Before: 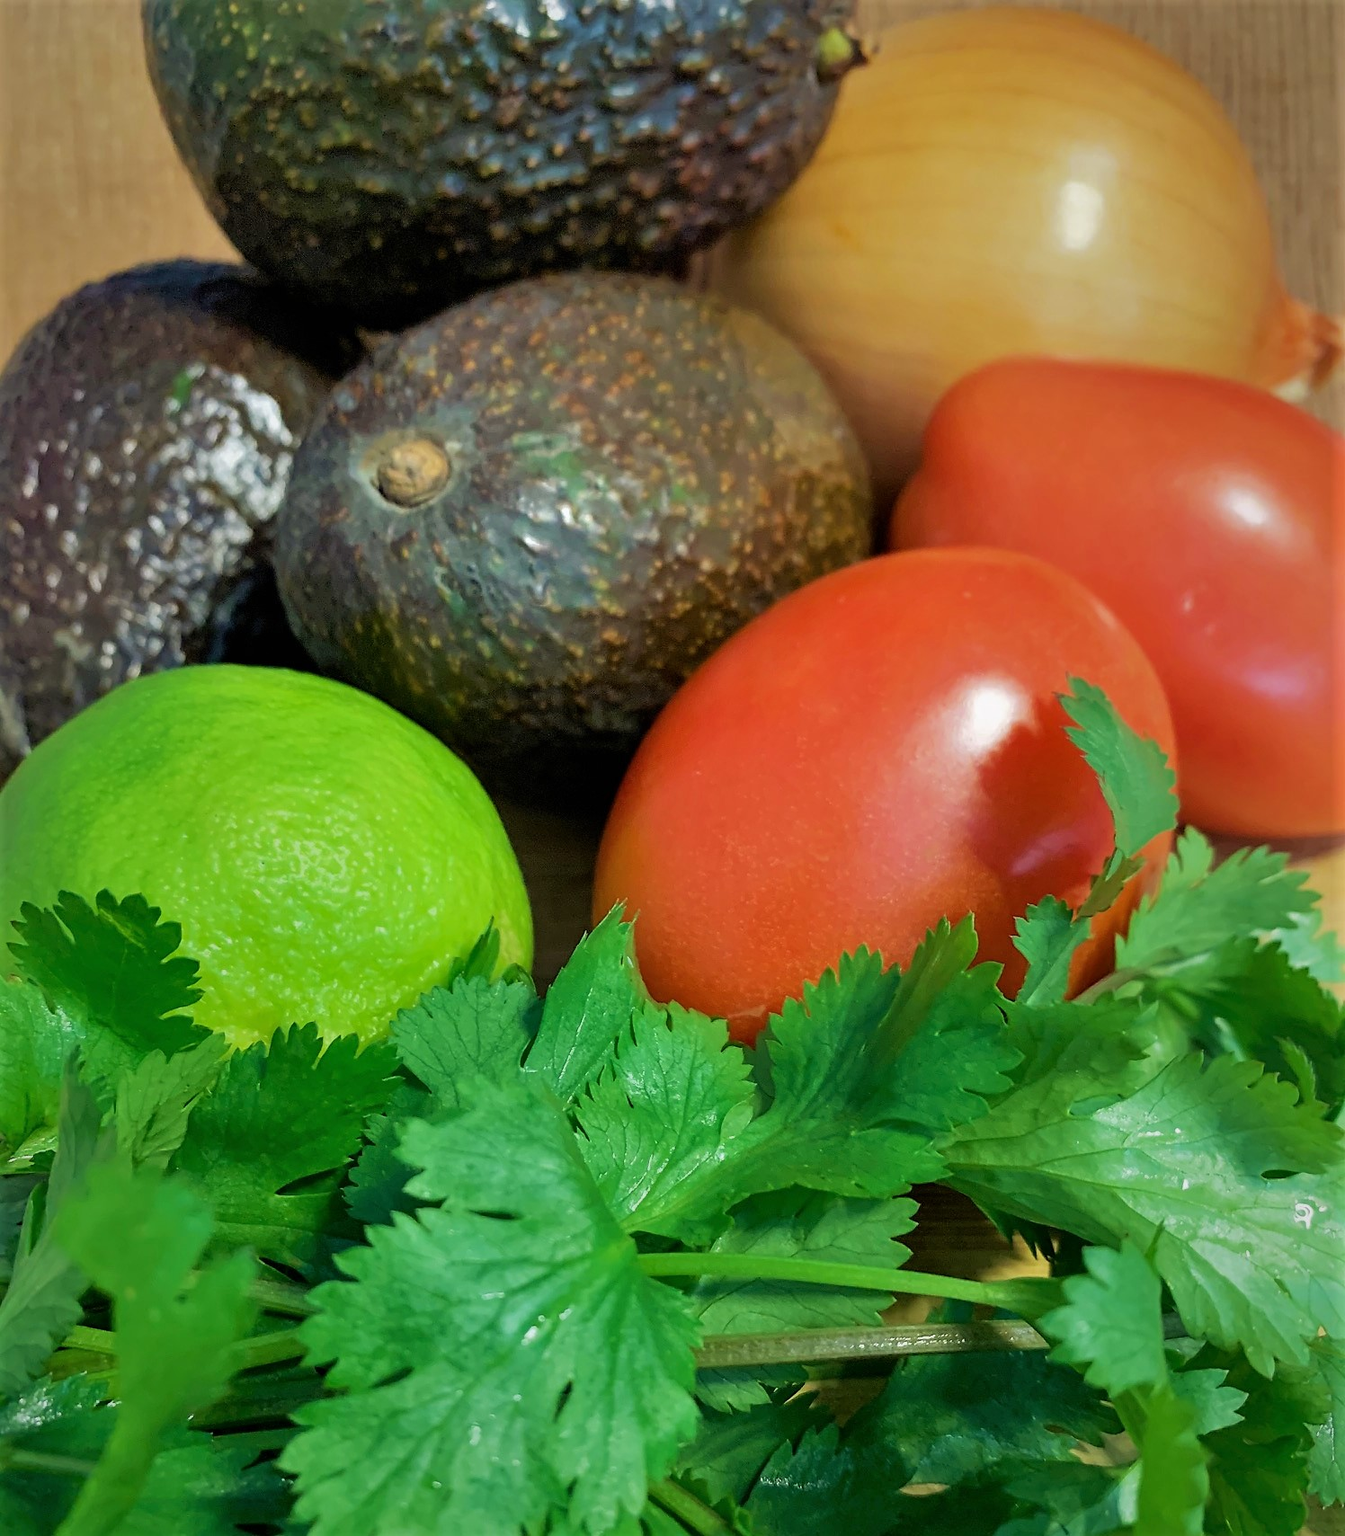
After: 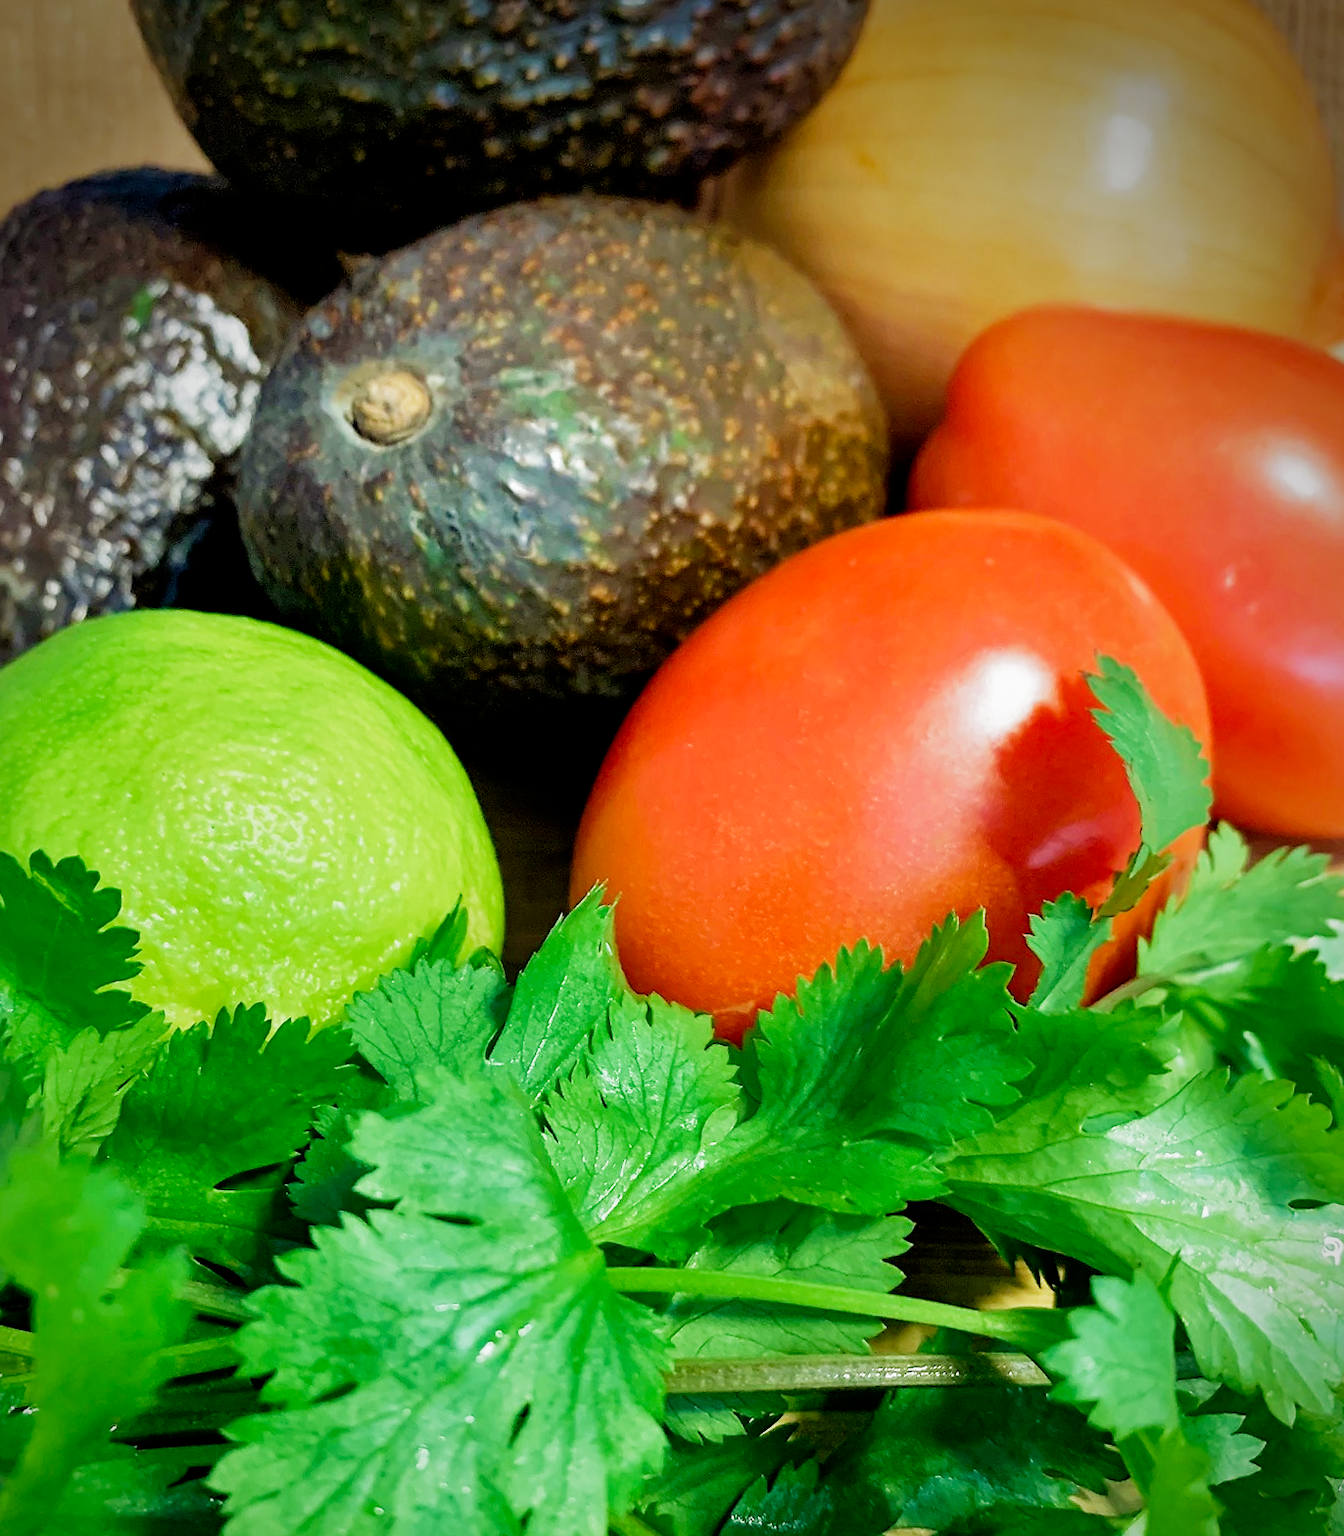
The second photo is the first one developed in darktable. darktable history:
crop and rotate: angle -1.96°, left 3.097%, top 4.154%, right 1.586%, bottom 0.529%
filmic rgb: middle gray luminance 12.74%, black relative exposure -10.13 EV, white relative exposure 3.47 EV, threshold 6 EV, target black luminance 0%, hardness 5.74, latitude 44.69%, contrast 1.221, highlights saturation mix 5%, shadows ↔ highlights balance 26.78%, add noise in highlights 0, preserve chrominance no, color science v3 (2019), use custom middle-gray values true, iterations of high-quality reconstruction 0, contrast in highlights soft, enable highlight reconstruction true
vignetting: brightness -0.629, saturation -0.007, center (-0.028, 0.239)
